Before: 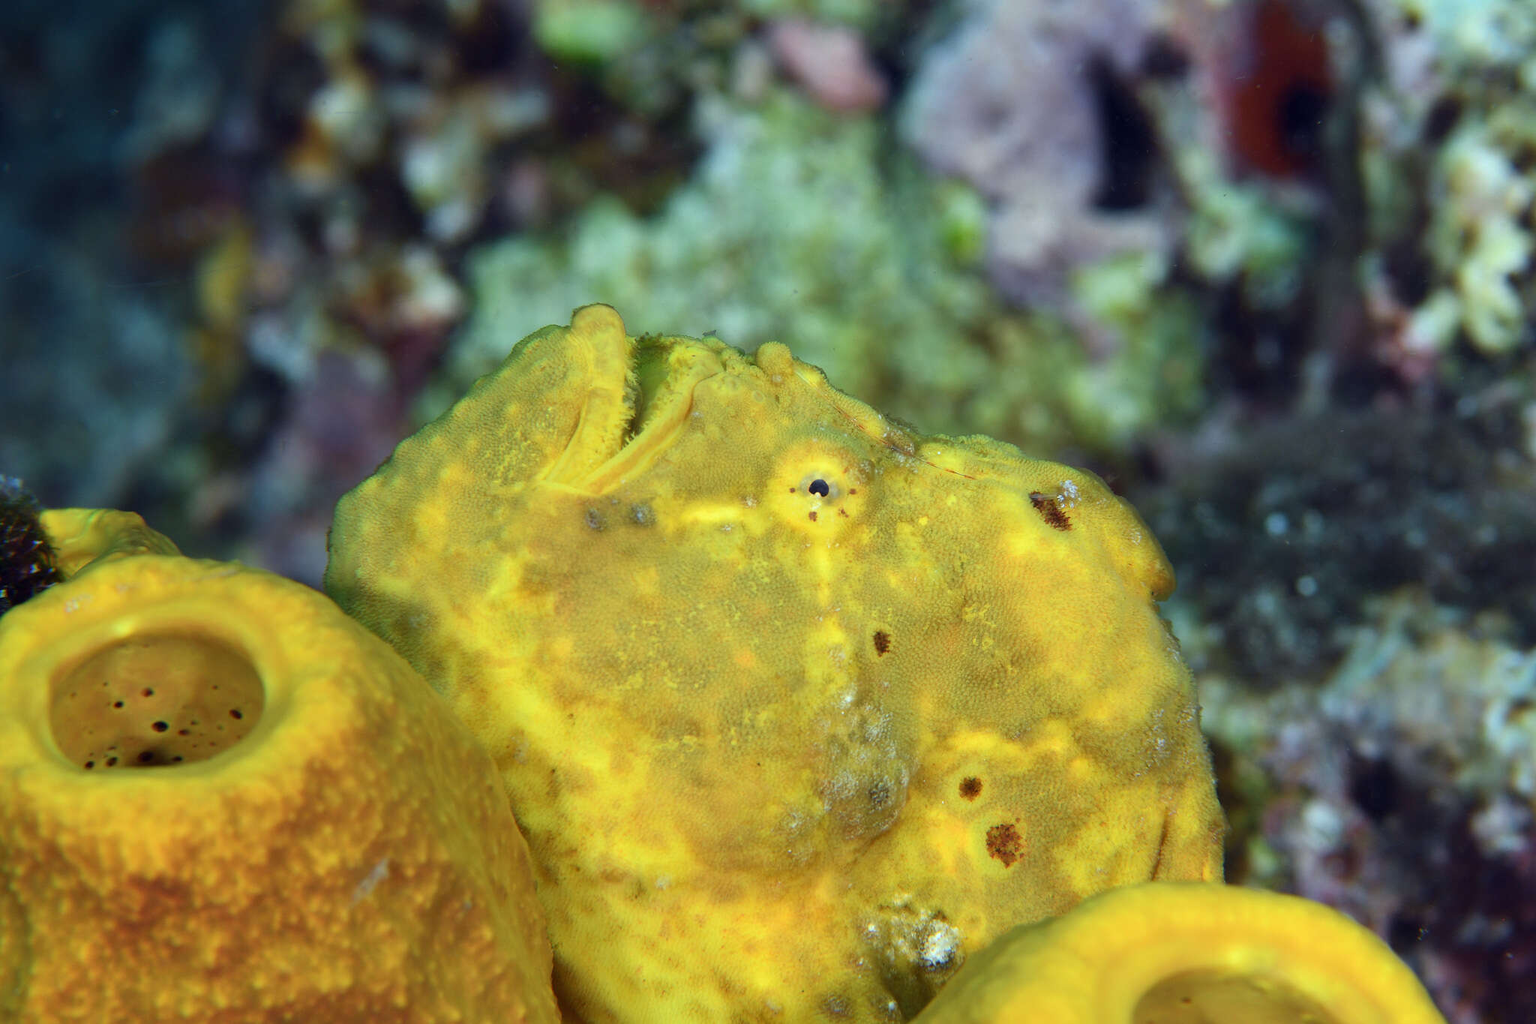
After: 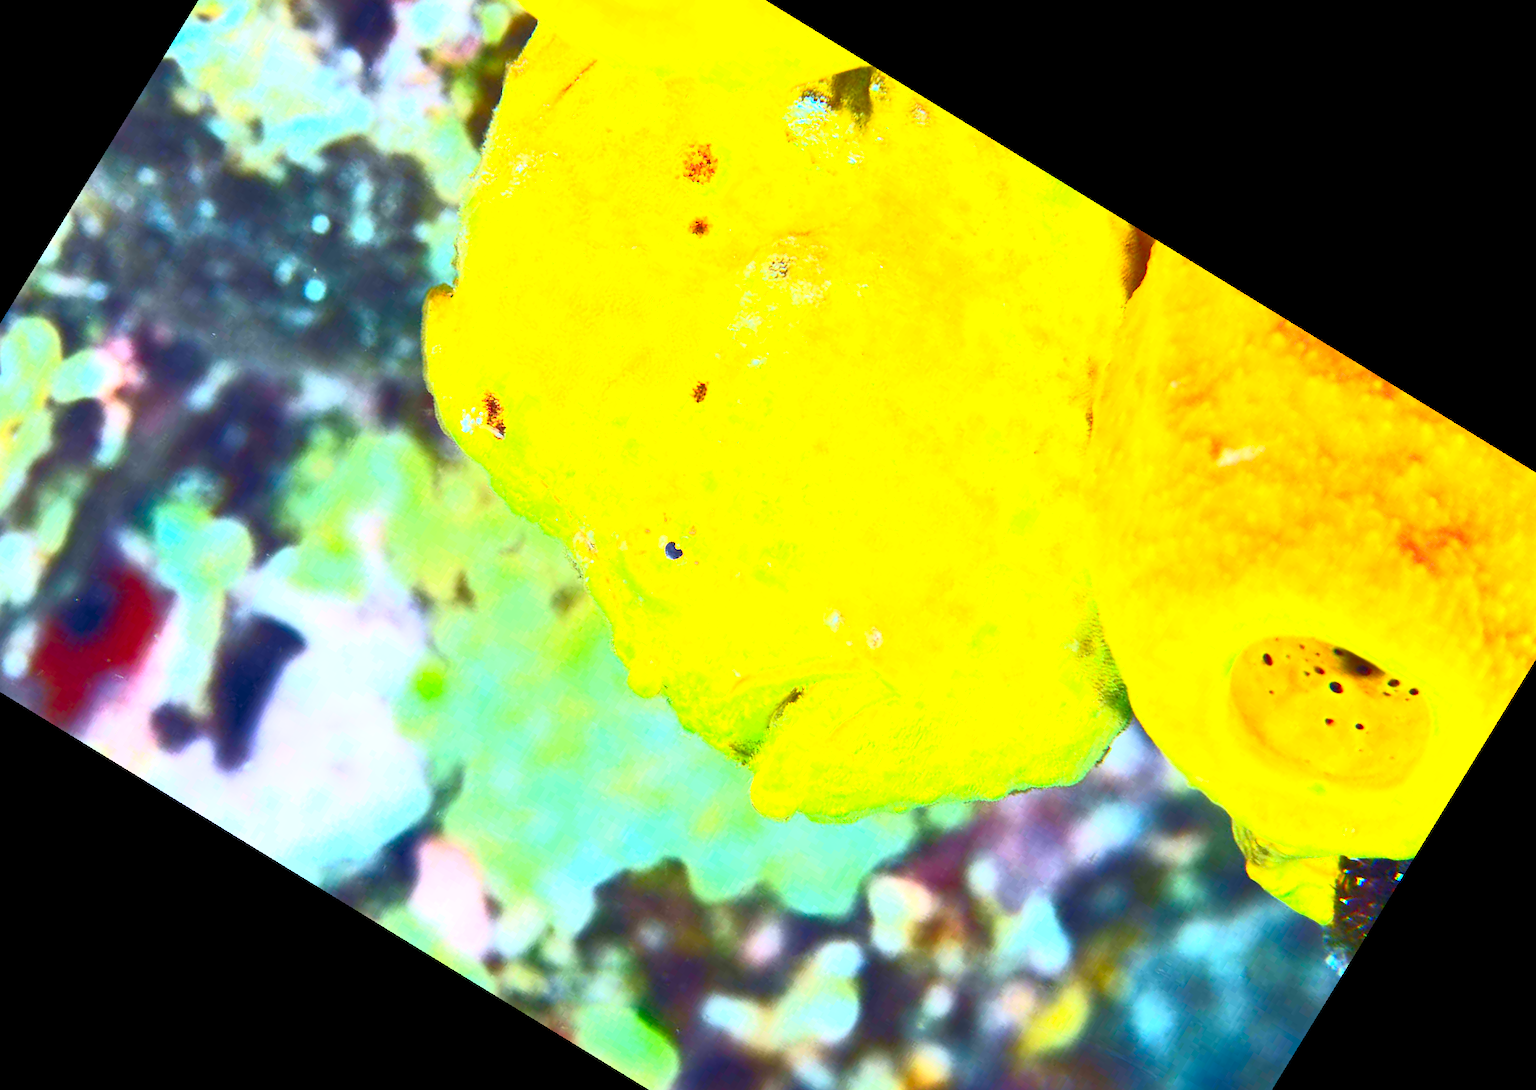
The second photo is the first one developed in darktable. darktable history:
contrast brightness saturation: contrast 0.984, brightness 0.981, saturation 0.988
crop and rotate: angle 148.48°, left 9.212%, top 15.571%, right 4.55%, bottom 17.064%
exposure: exposure 0.997 EV, compensate highlight preservation false
